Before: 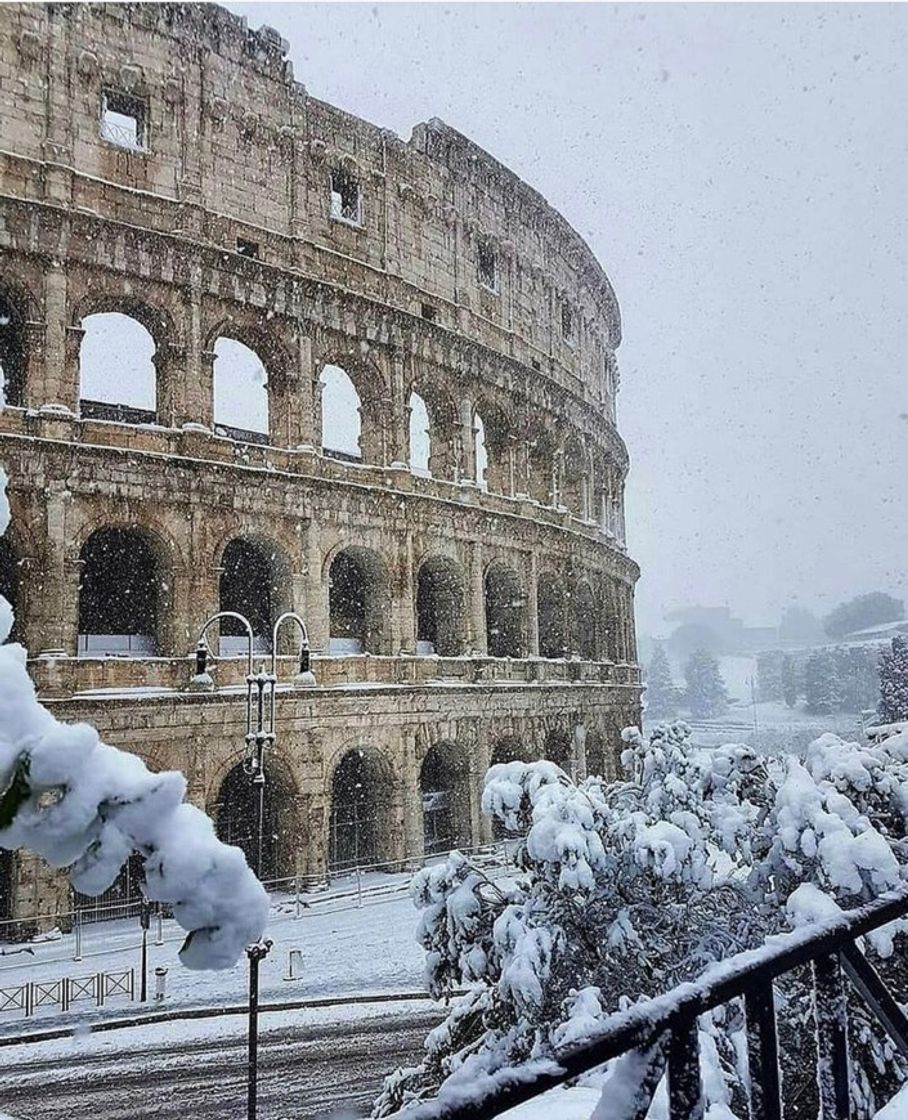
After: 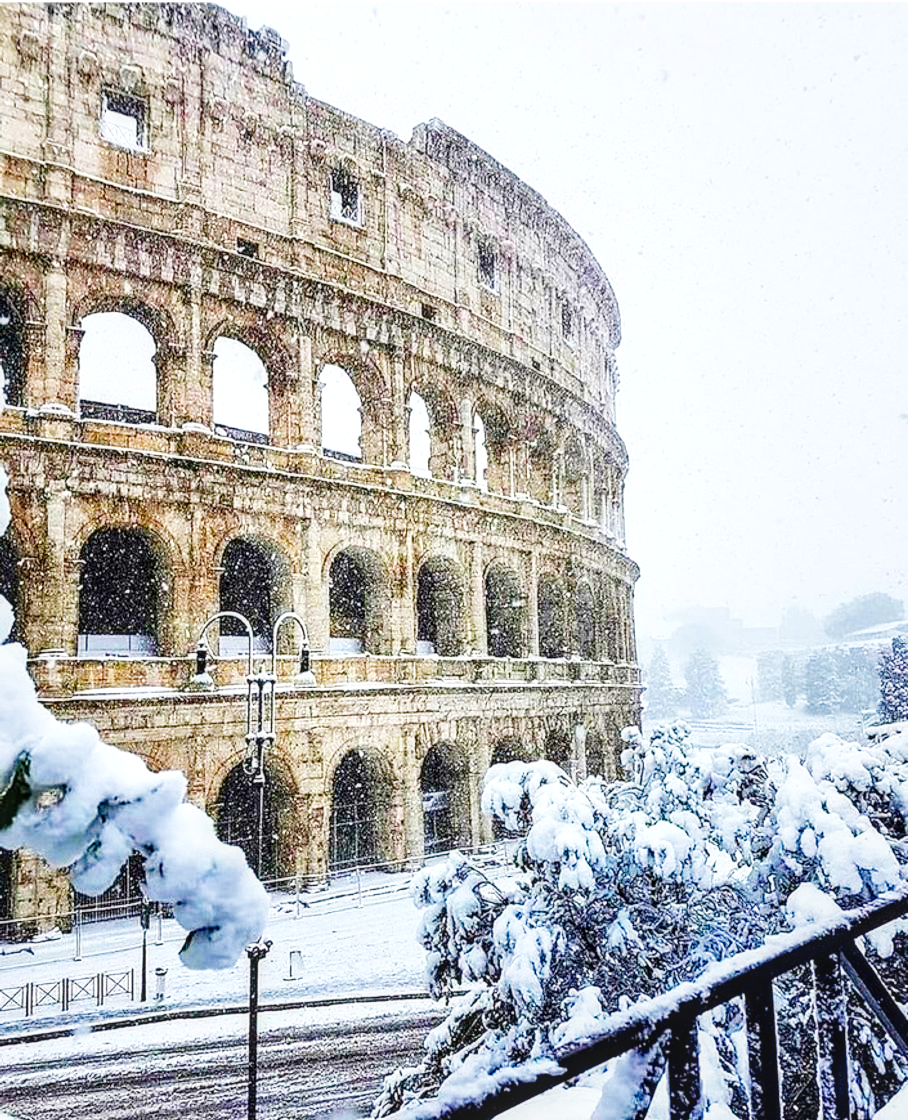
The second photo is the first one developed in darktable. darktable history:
base curve: curves: ch0 [(0, 0.003) (0.001, 0.002) (0.006, 0.004) (0.02, 0.022) (0.048, 0.086) (0.094, 0.234) (0.162, 0.431) (0.258, 0.629) (0.385, 0.8) (0.548, 0.918) (0.751, 0.988) (1, 1)], preserve colors none
local contrast: detail 130%
color balance rgb: linear chroma grading › global chroma 15%, perceptual saturation grading › global saturation 30%
